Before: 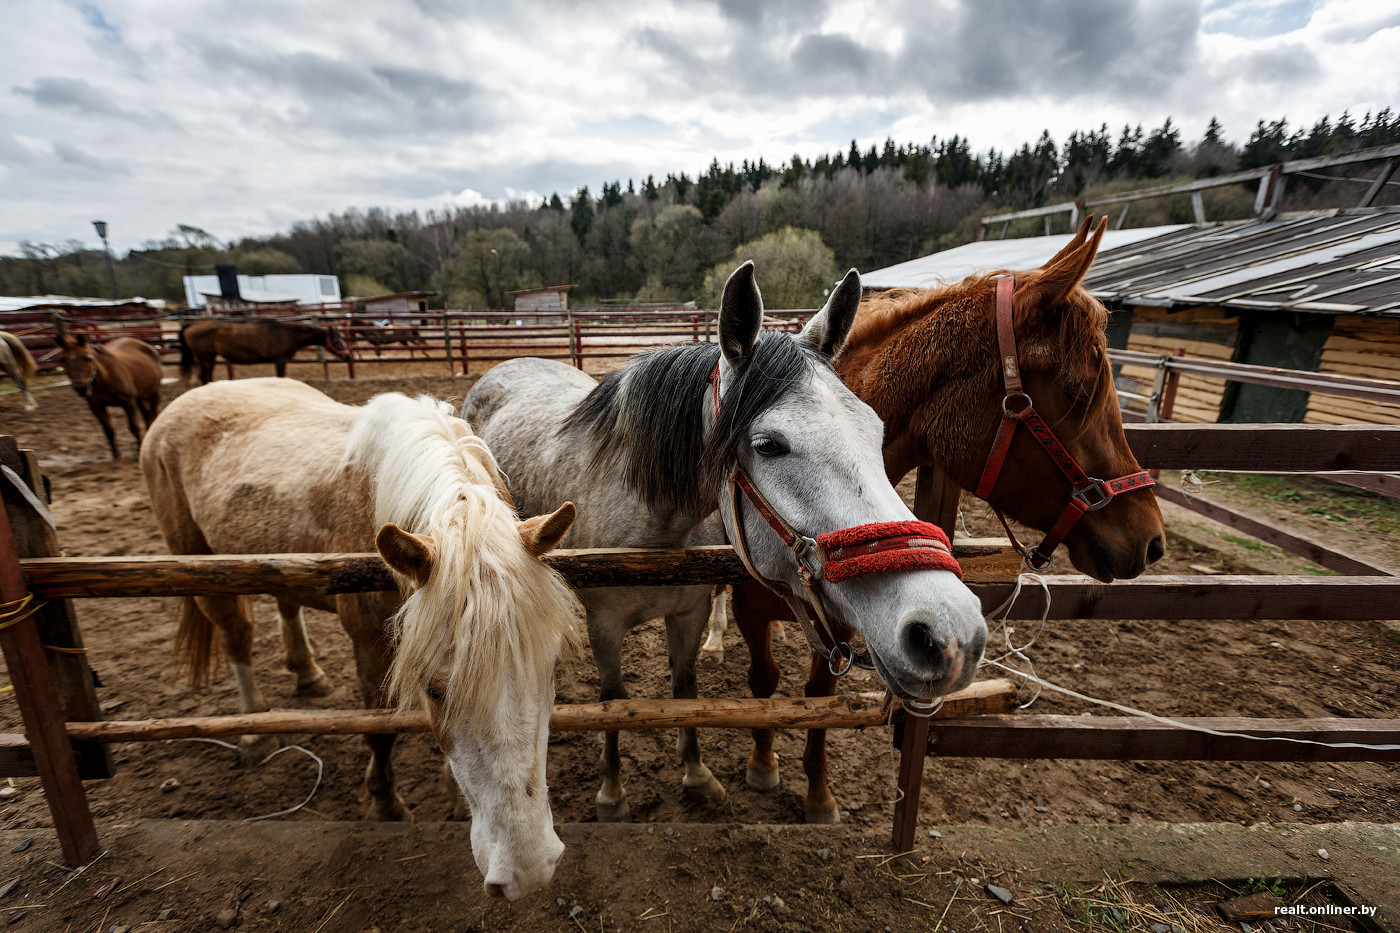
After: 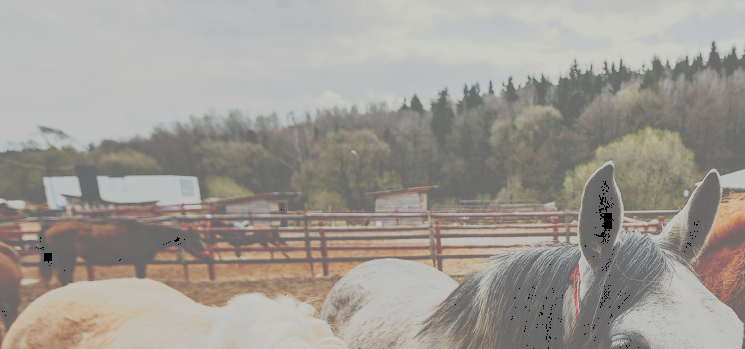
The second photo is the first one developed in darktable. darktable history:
contrast brightness saturation: contrast 0.202, brightness 0.165, saturation 0.221
crop: left 10.067%, top 10.707%, right 36.65%, bottom 51.82%
tone curve: curves: ch0 [(0, 0) (0.003, 0.43) (0.011, 0.433) (0.025, 0.434) (0.044, 0.436) (0.069, 0.439) (0.1, 0.442) (0.136, 0.446) (0.177, 0.449) (0.224, 0.454) (0.277, 0.462) (0.335, 0.488) (0.399, 0.524) (0.468, 0.566) (0.543, 0.615) (0.623, 0.666) (0.709, 0.718) (0.801, 0.761) (0.898, 0.801) (1, 1)], preserve colors none
color balance rgb: highlights gain › luminance 6.397%, highlights gain › chroma 1.292%, highlights gain › hue 92.49°, perceptual saturation grading › global saturation 0.086%, contrast -29.508%
